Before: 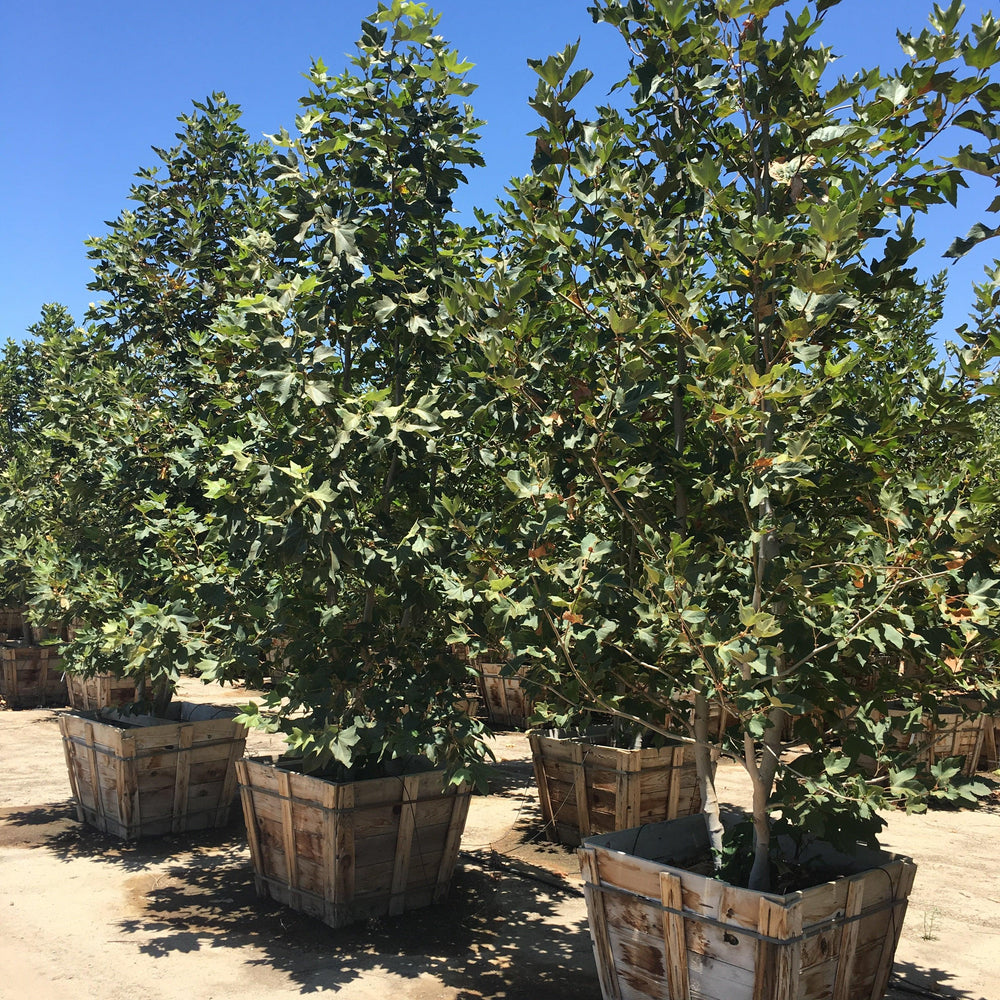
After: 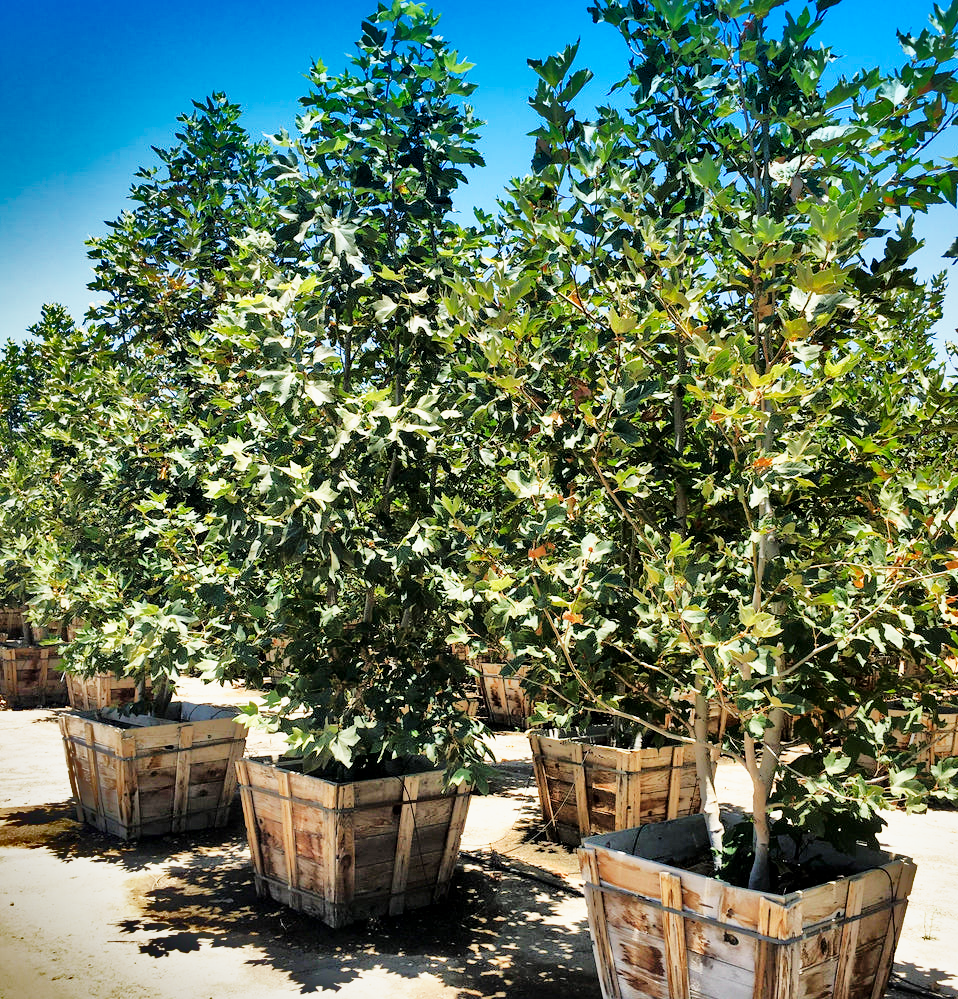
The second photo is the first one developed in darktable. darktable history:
tone equalizer: -8 EV -0.528 EV, -7 EV -0.319 EV, -6 EV -0.083 EV, -5 EV 0.413 EV, -4 EV 0.985 EV, -3 EV 0.791 EV, -2 EV -0.01 EV, -1 EV 0.14 EV, +0 EV -0.012 EV, smoothing 1
crop: right 4.126%, bottom 0.031%
base curve: curves: ch0 [(0, 0) (0.007, 0.004) (0.027, 0.03) (0.046, 0.07) (0.207, 0.54) (0.442, 0.872) (0.673, 0.972) (1, 1)], preserve colors none
shadows and highlights: radius 123.98, shadows 100, white point adjustment -3, highlights -100, highlights color adjustment 89.84%, soften with gaussian
graduated density: density 2.02 EV, hardness 44%, rotation 0.374°, offset 8.21, hue 208.8°, saturation 97%
local contrast: mode bilateral grid, contrast 20, coarseness 50, detail 132%, midtone range 0.2
exposure: exposure -0.293 EV, compensate highlight preservation false
